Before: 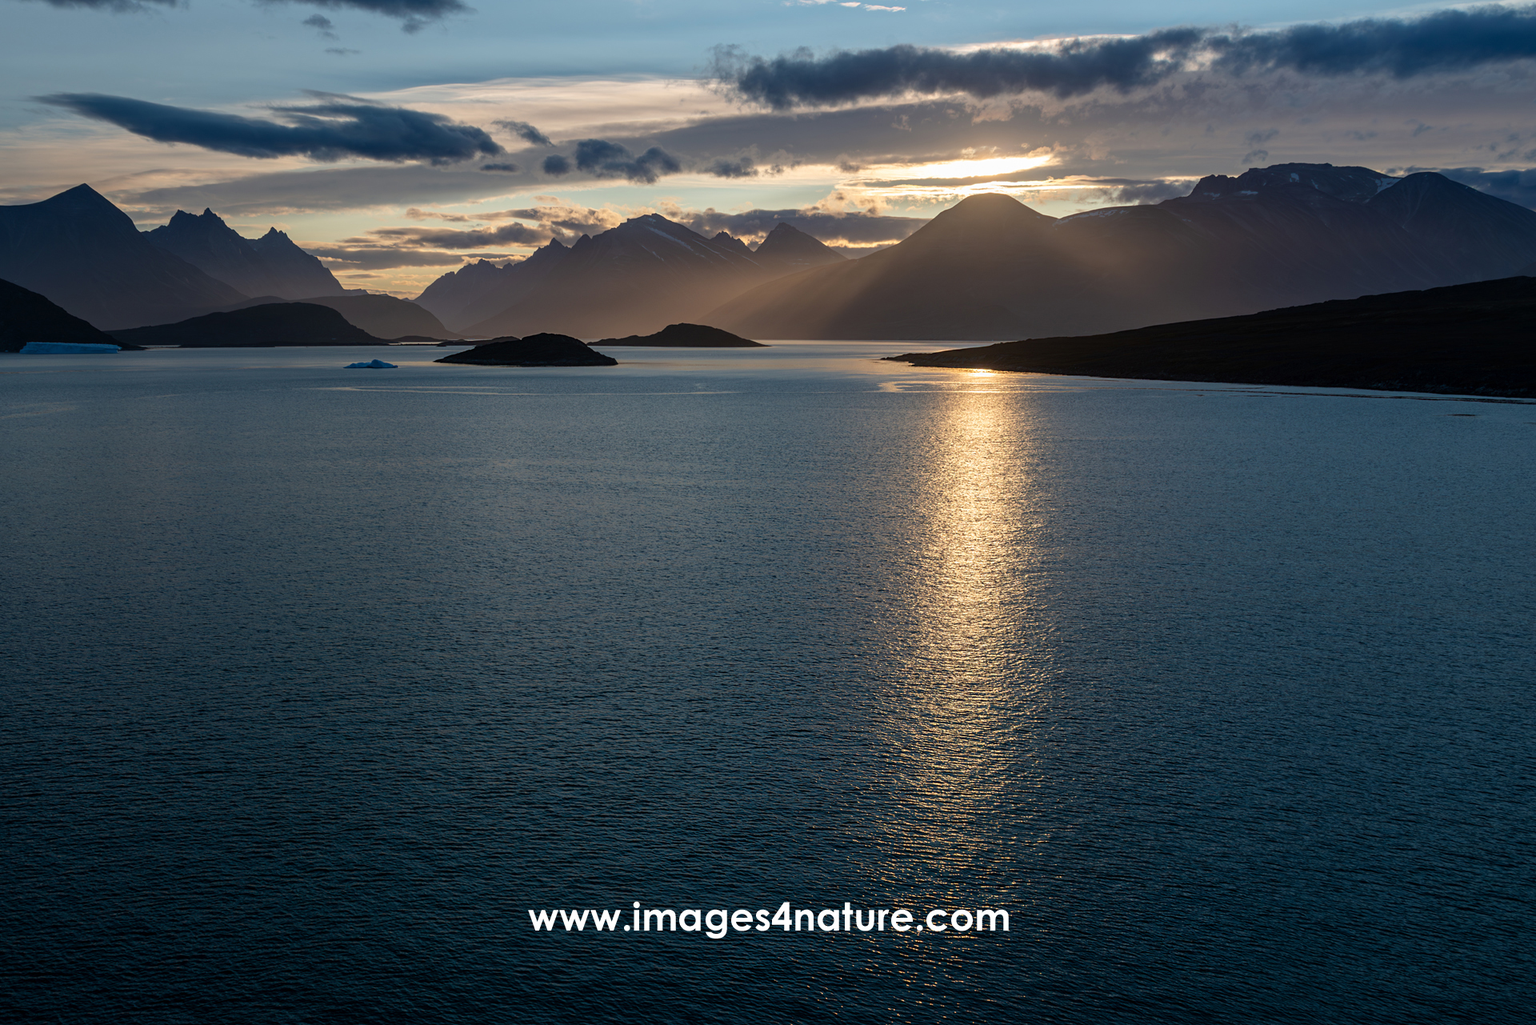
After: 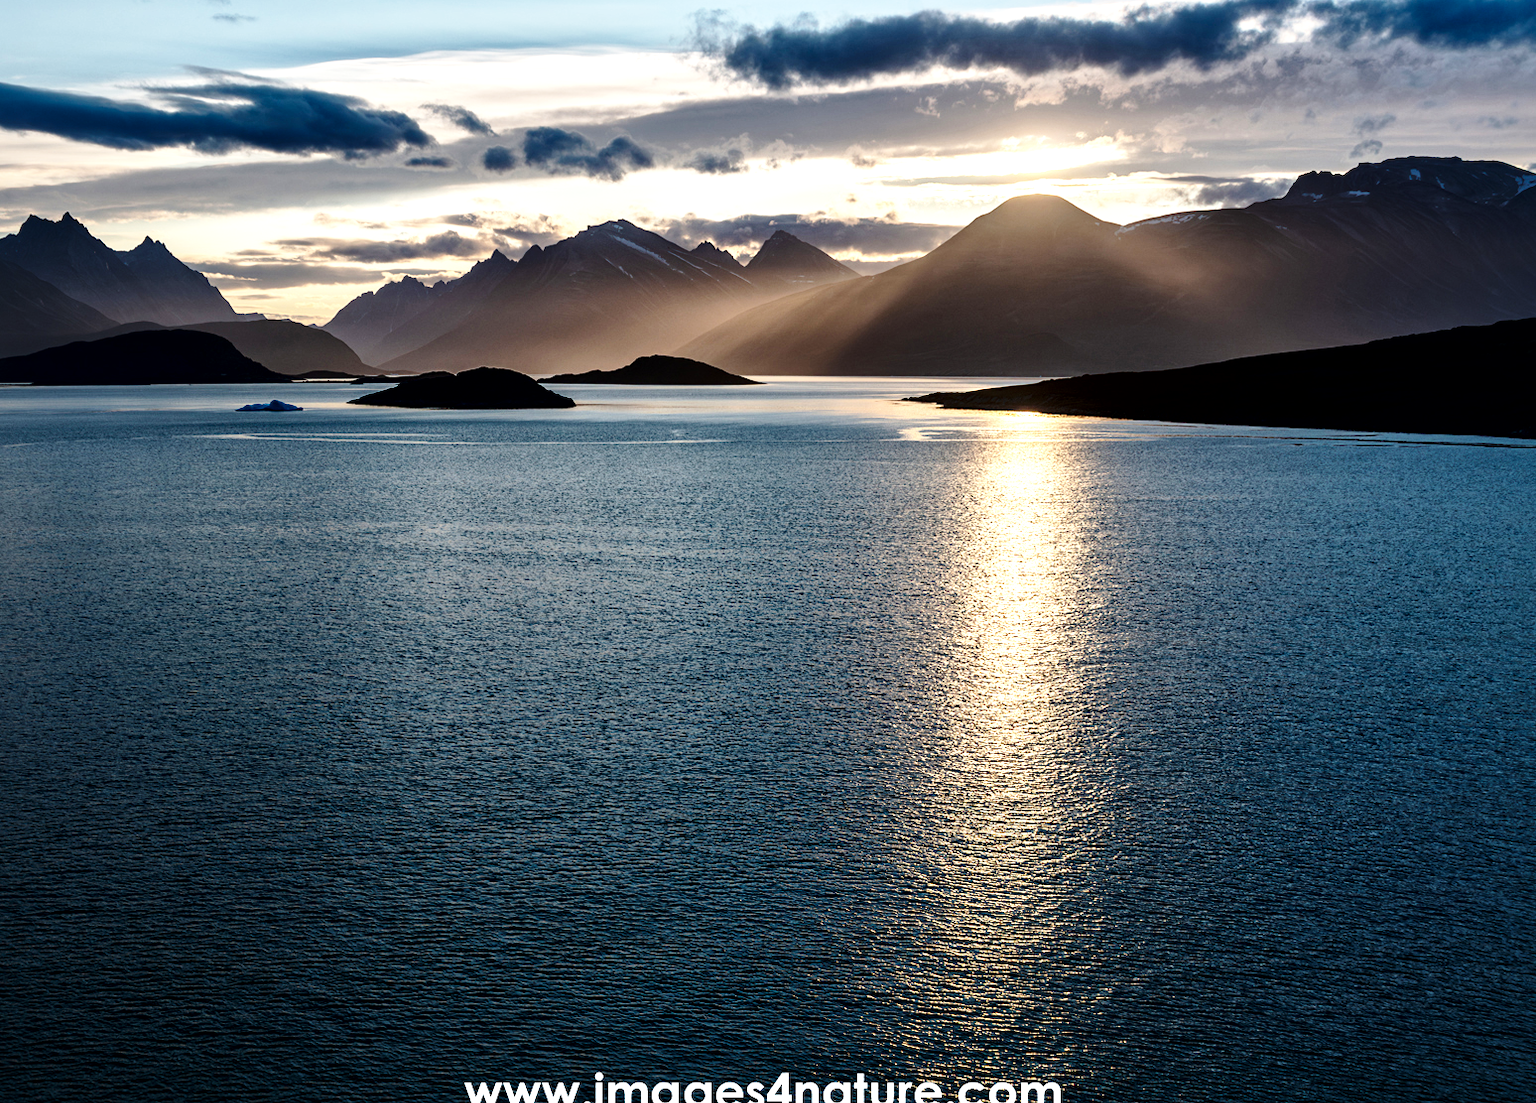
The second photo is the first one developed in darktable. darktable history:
tone equalizer: -8 EV -0.764 EV, -7 EV -0.693 EV, -6 EV -0.579 EV, -5 EV -0.379 EV, -3 EV 0.394 EV, -2 EV 0.6 EV, -1 EV 0.697 EV, +0 EV 0.756 EV, edges refinement/feathering 500, mask exposure compensation -1.57 EV, preserve details no
local contrast: mode bilateral grid, contrast 21, coarseness 51, detail 171%, midtone range 0.2
crop: left 10.016%, top 3.595%, right 9.307%, bottom 9.539%
base curve: curves: ch0 [(0, 0) (0.028, 0.03) (0.121, 0.232) (0.46, 0.748) (0.859, 0.968) (1, 1)], preserve colors none
